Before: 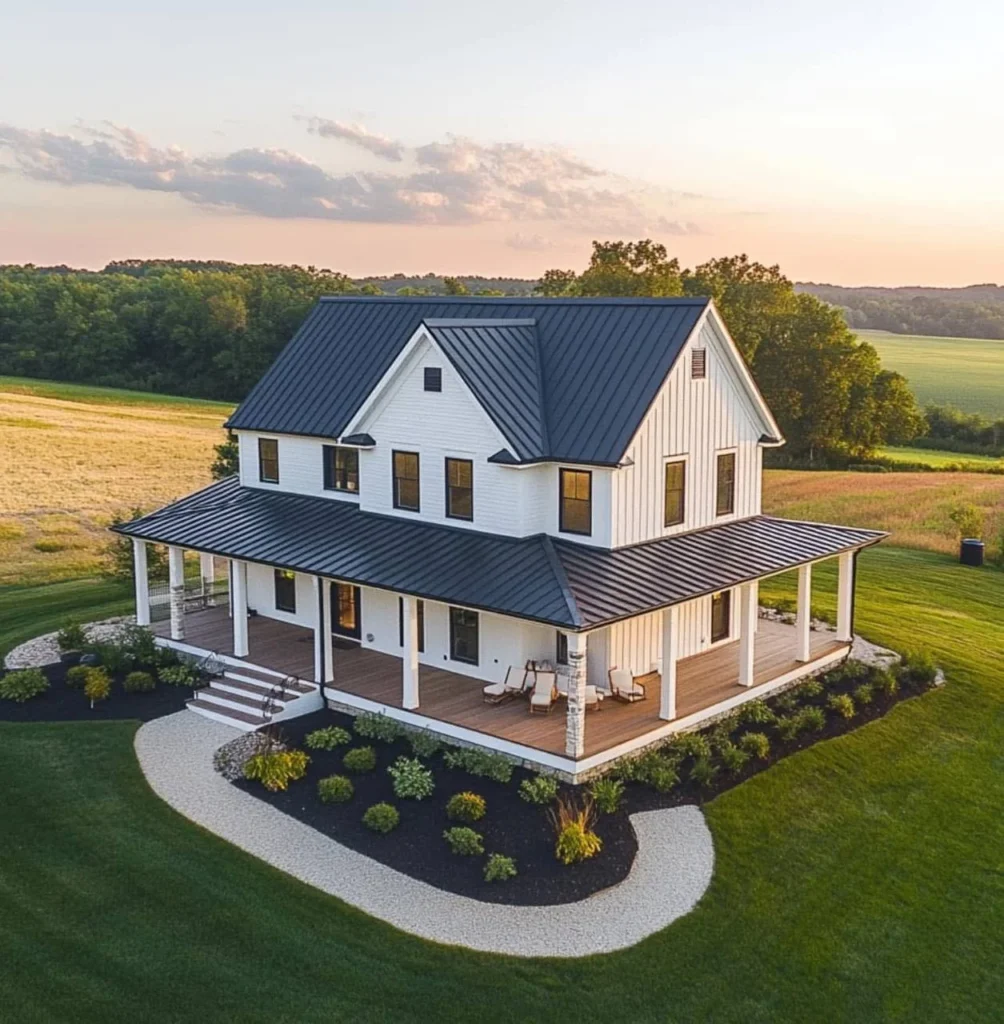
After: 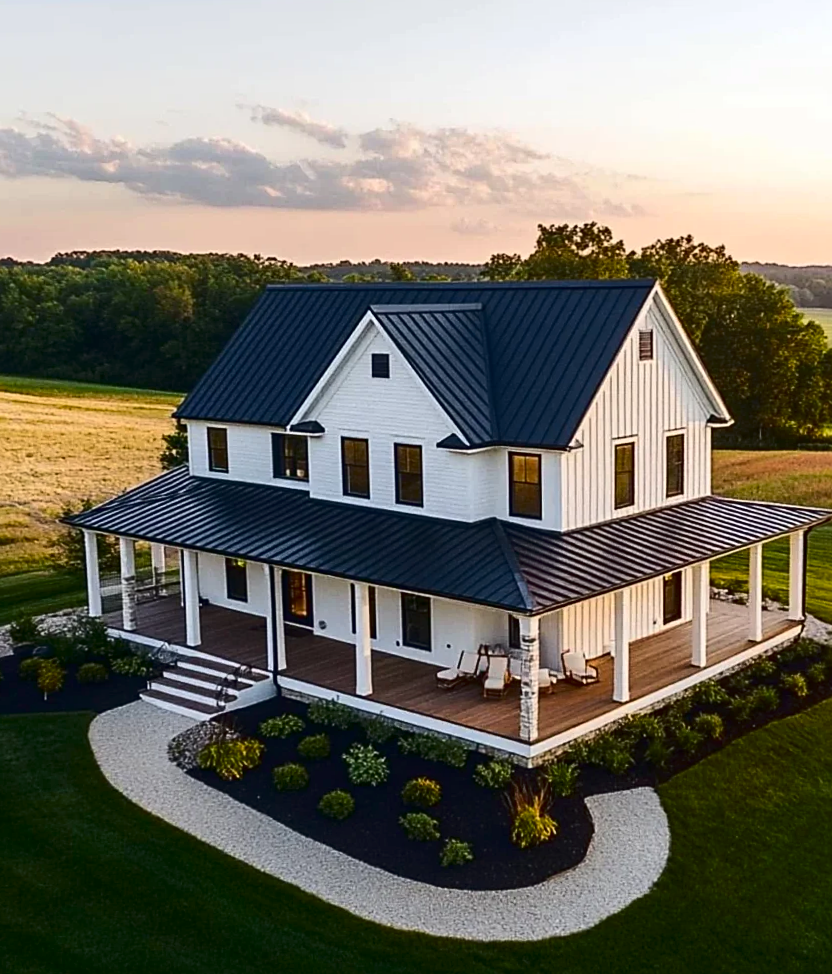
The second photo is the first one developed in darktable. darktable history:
crop and rotate: angle 1°, left 4.281%, top 0.642%, right 11.383%, bottom 2.486%
sharpen: radius 1.864, amount 0.398, threshold 1.271
contrast brightness saturation: contrast 0.19, brightness -0.24, saturation 0.11
